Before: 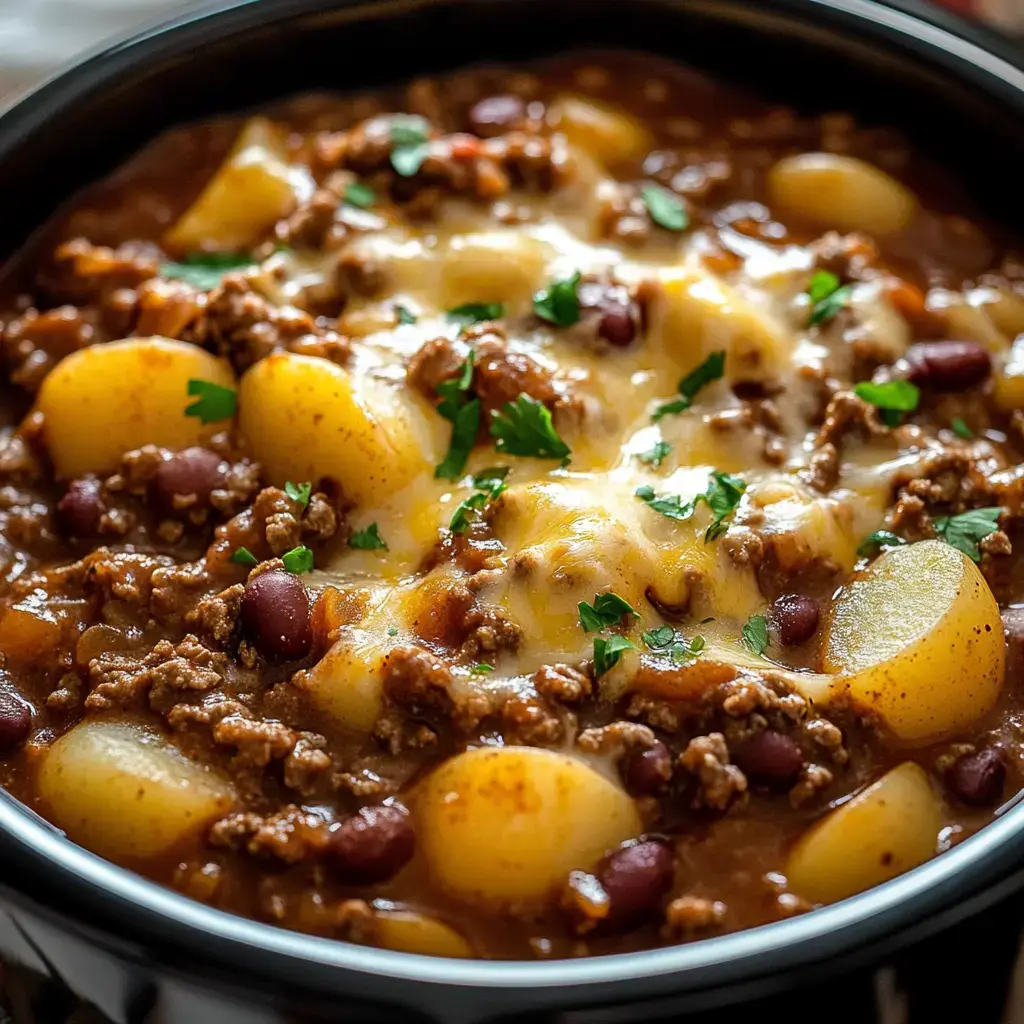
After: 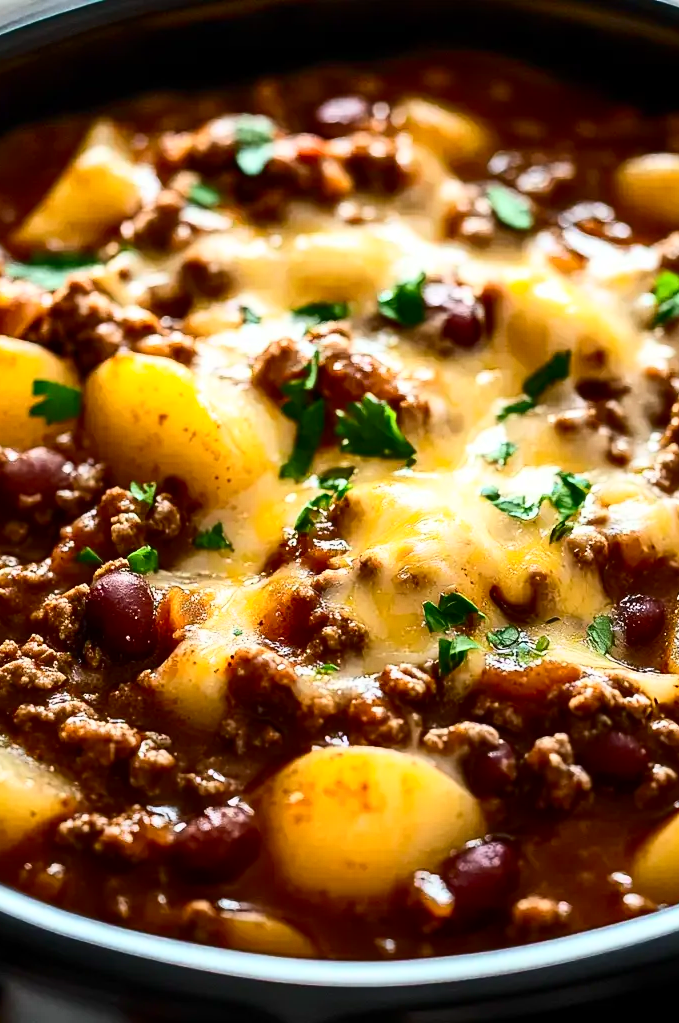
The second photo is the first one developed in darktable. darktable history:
crop and rotate: left 15.161%, right 18.504%
contrast brightness saturation: contrast 0.398, brightness 0.112, saturation 0.207
